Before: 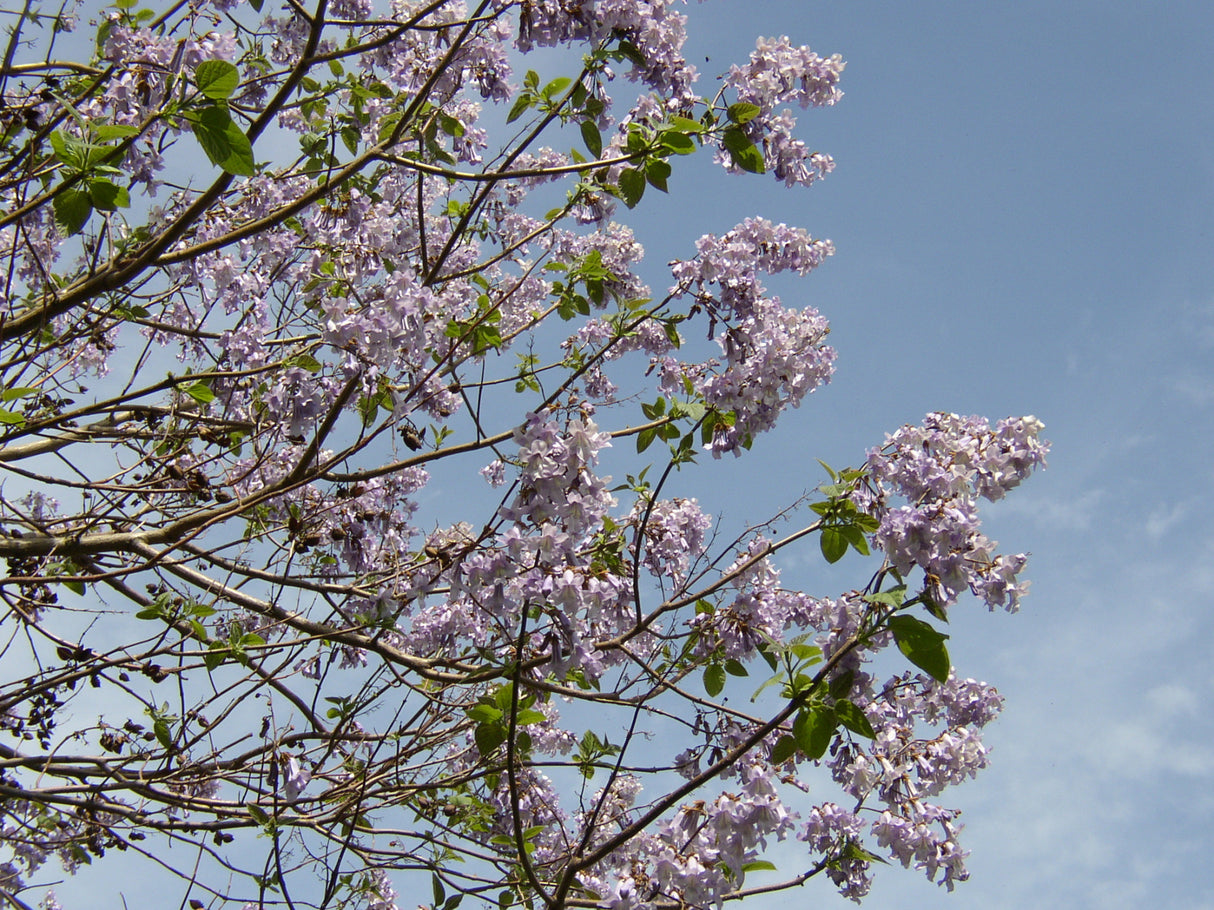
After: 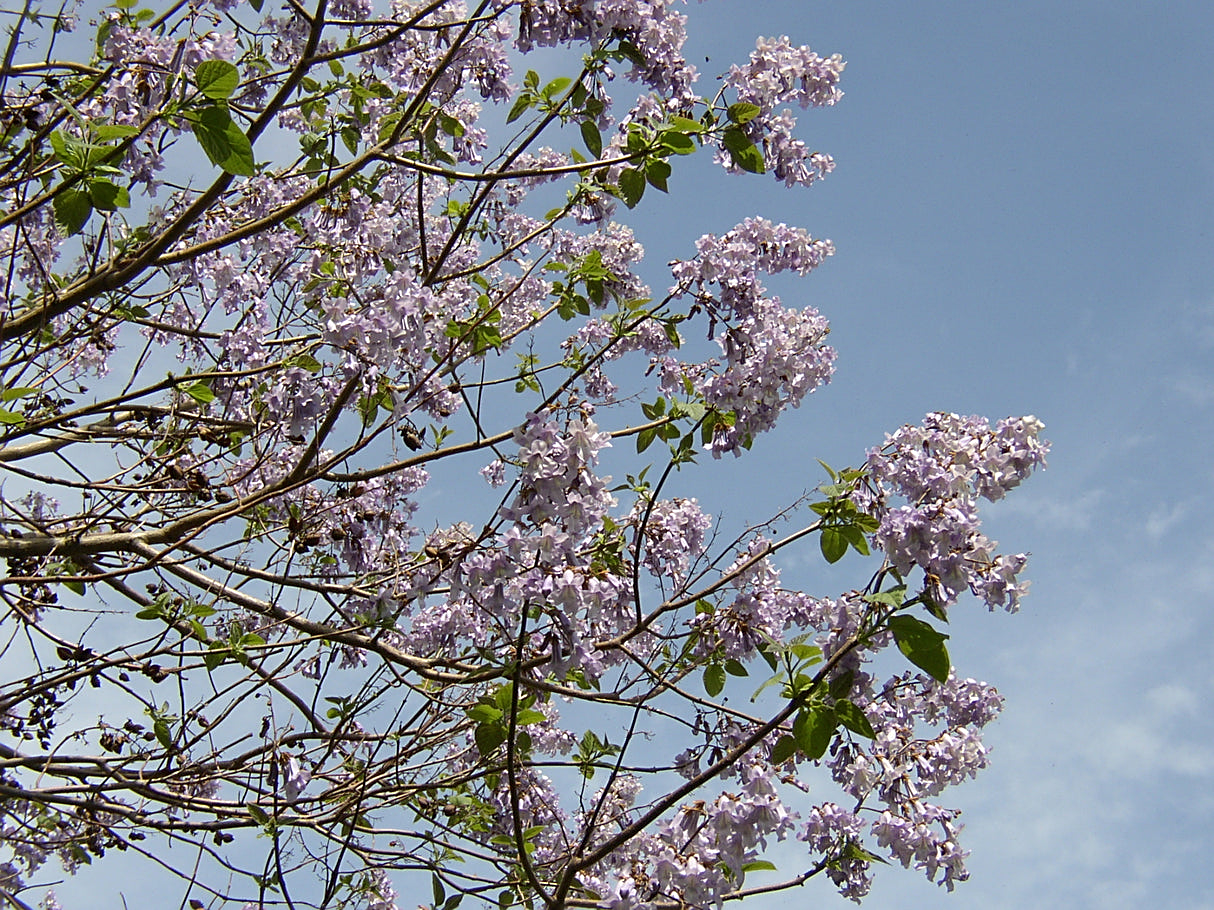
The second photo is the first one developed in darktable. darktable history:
color zones: curves: ch0 [(0.018, 0.548) (0.197, 0.654) (0.425, 0.447) (0.605, 0.658) (0.732, 0.579)]; ch1 [(0.105, 0.531) (0.224, 0.531) (0.386, 0.39) (0.618, 0.456) (0.732, 0.456) (0.956, 0.421)]; ch2 [(0.039, 0.583) (0.215, 0.465) (0.399, 0.544) (0.465, 0.548) (0.614, 0.447) (0.724, 0.43) (0.882, 0.623) (0.956, 0.632)], mix -91.58%
sharpen: on, module defaults
